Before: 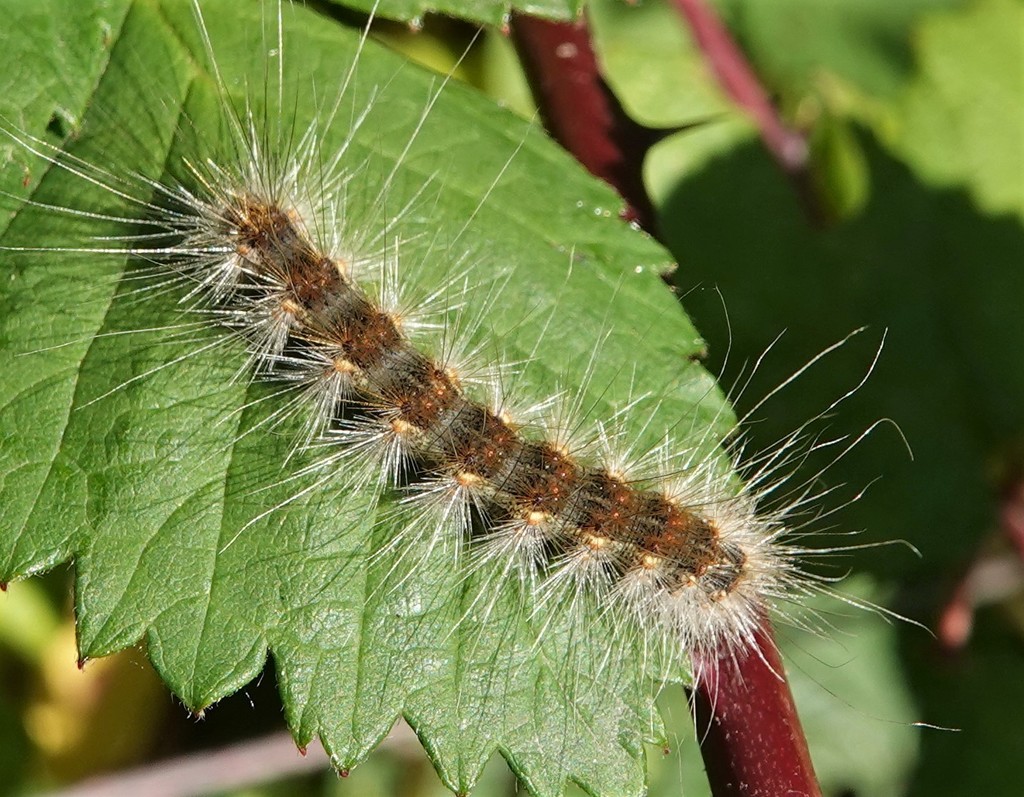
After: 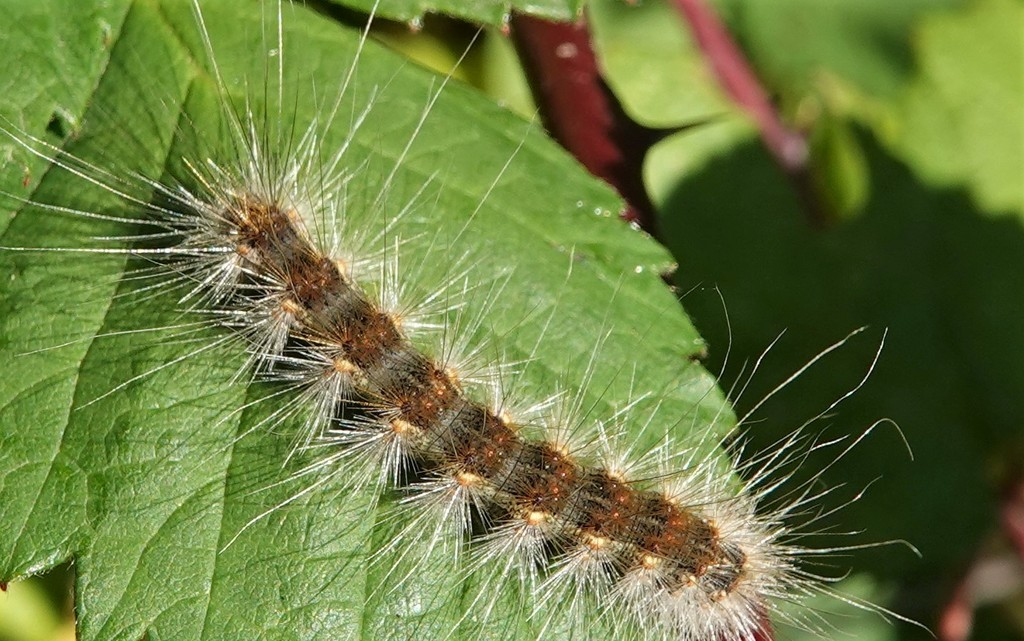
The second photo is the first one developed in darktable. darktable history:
crop: bottom 19.569%
